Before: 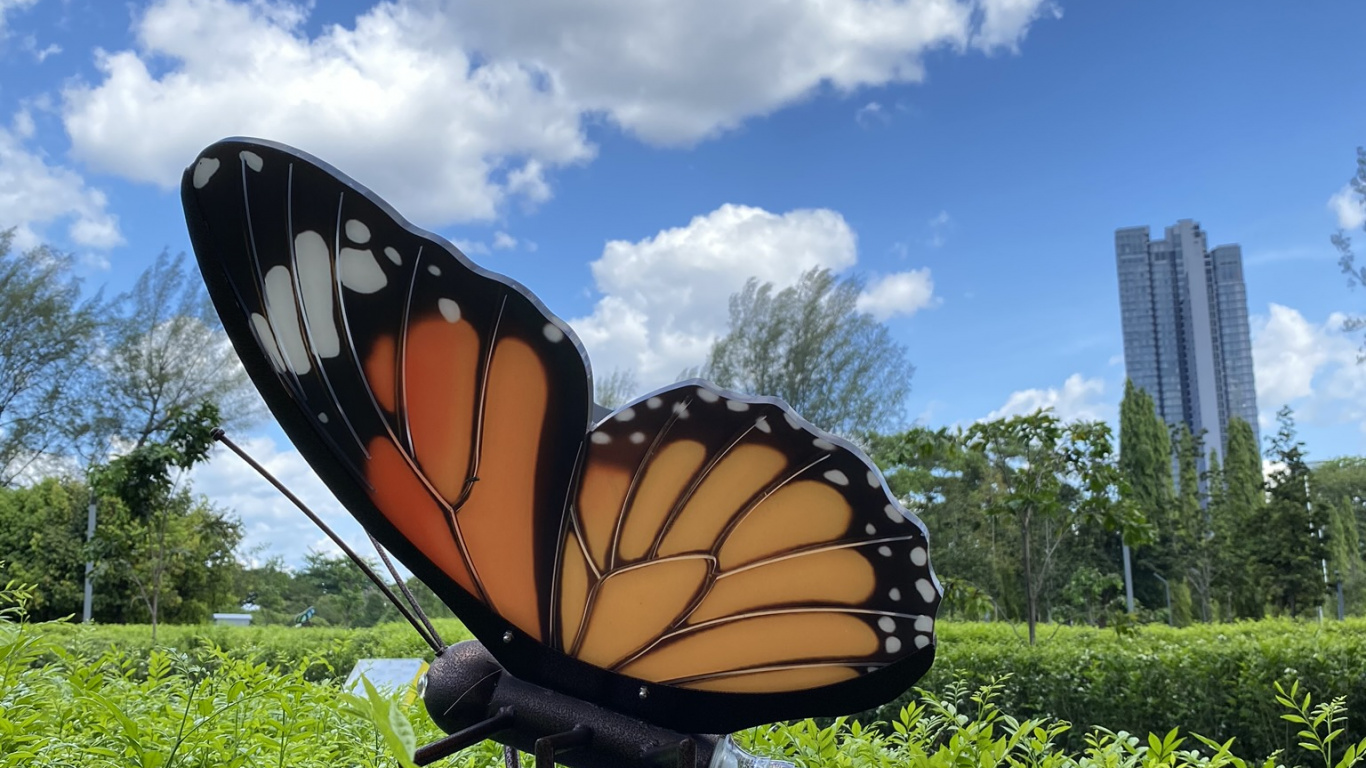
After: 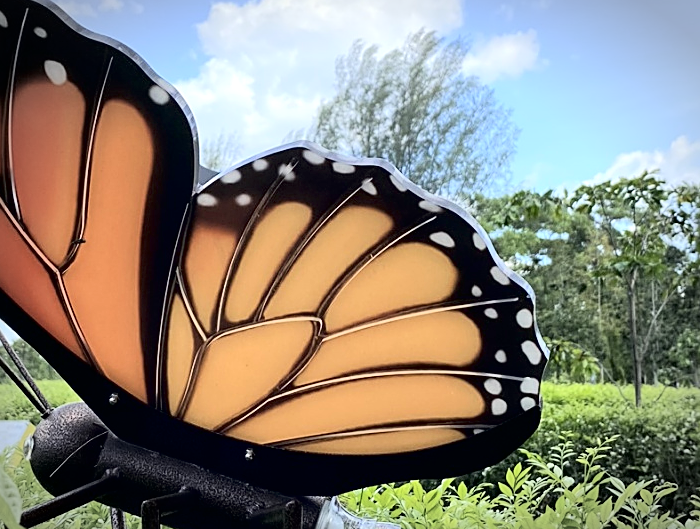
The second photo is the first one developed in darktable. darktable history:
crop and rotate: left 28.869%, top 31.021%, right 19.844%
exposure: black level correction 0.001, exposure 0.499 EV, compensate highlight preservation false
sharpen: on, module defaults
vignetting: automatic ratio true
tone curve: curves: ch0 [(0, 0) (0.082, 0.02) (0.129, 0.078) (0.275, 0.301) (0.67, 0.809) (1, 1)], color space Lab, independent channels, preserve colors none
